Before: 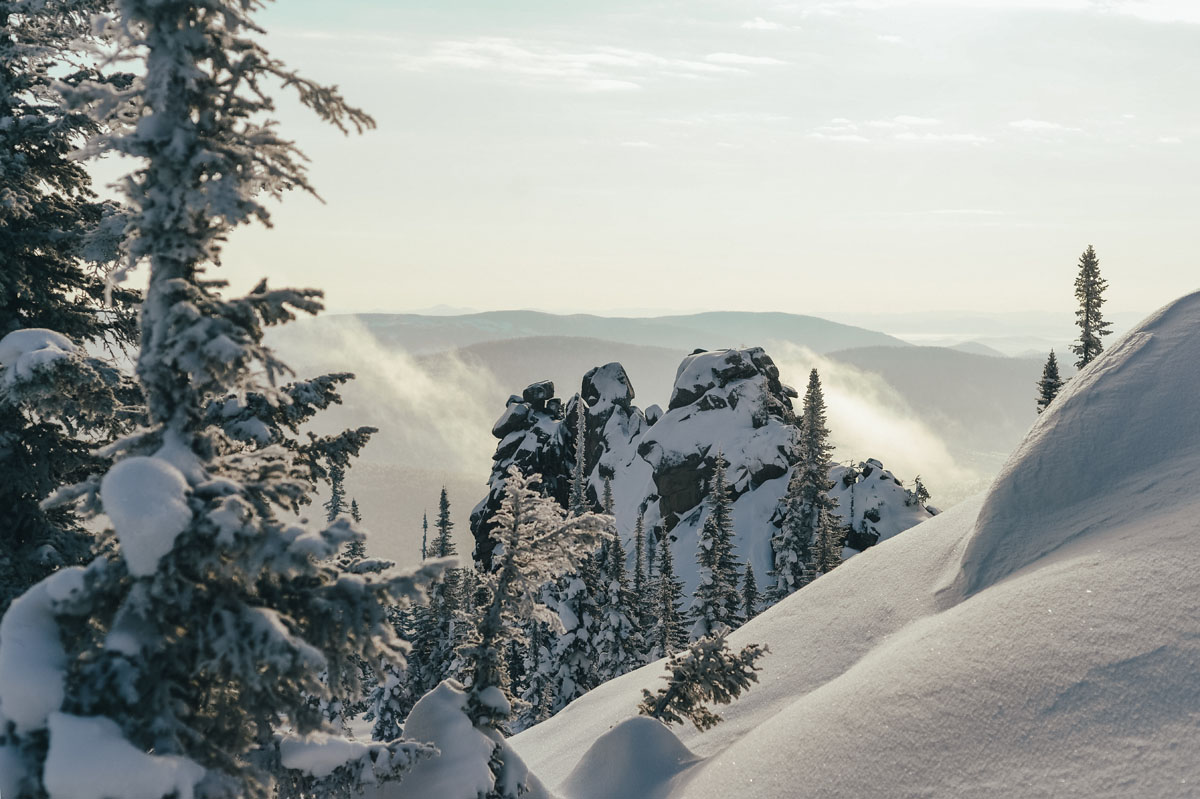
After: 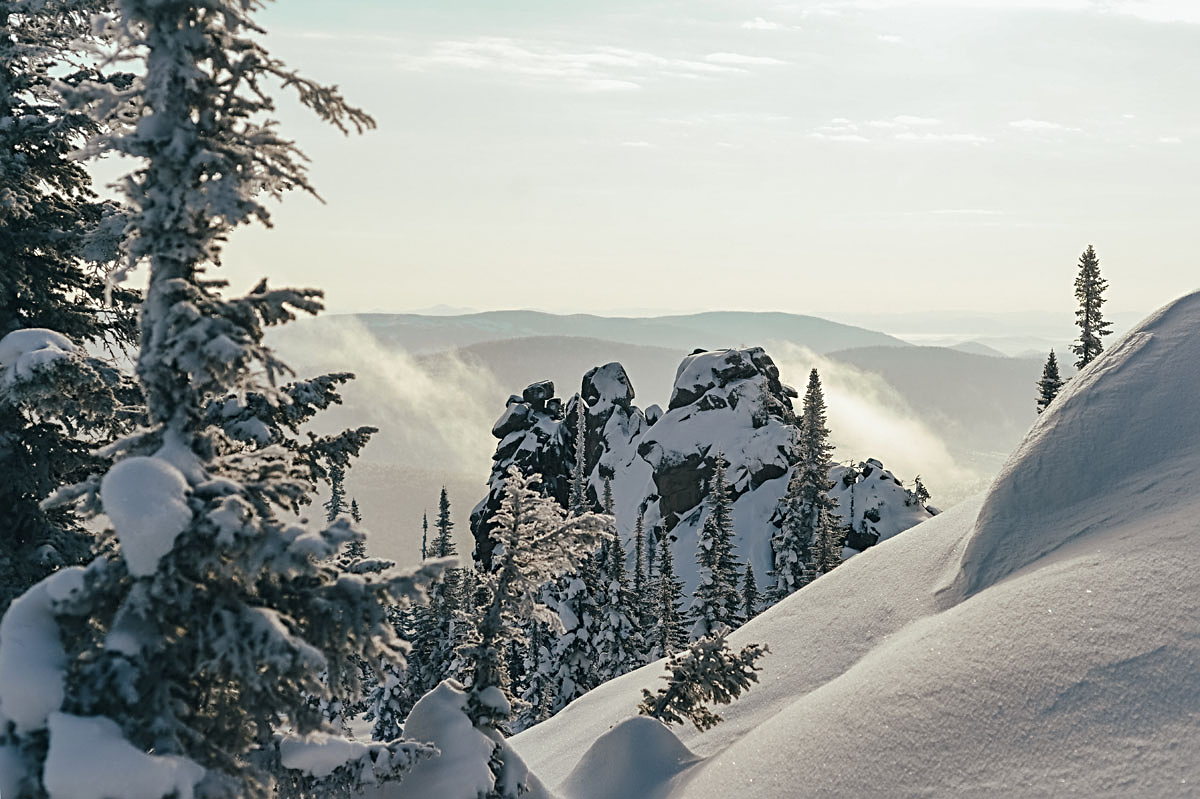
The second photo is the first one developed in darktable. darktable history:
tone equalizer: on, module defaults
sharpen: radius 3.119
